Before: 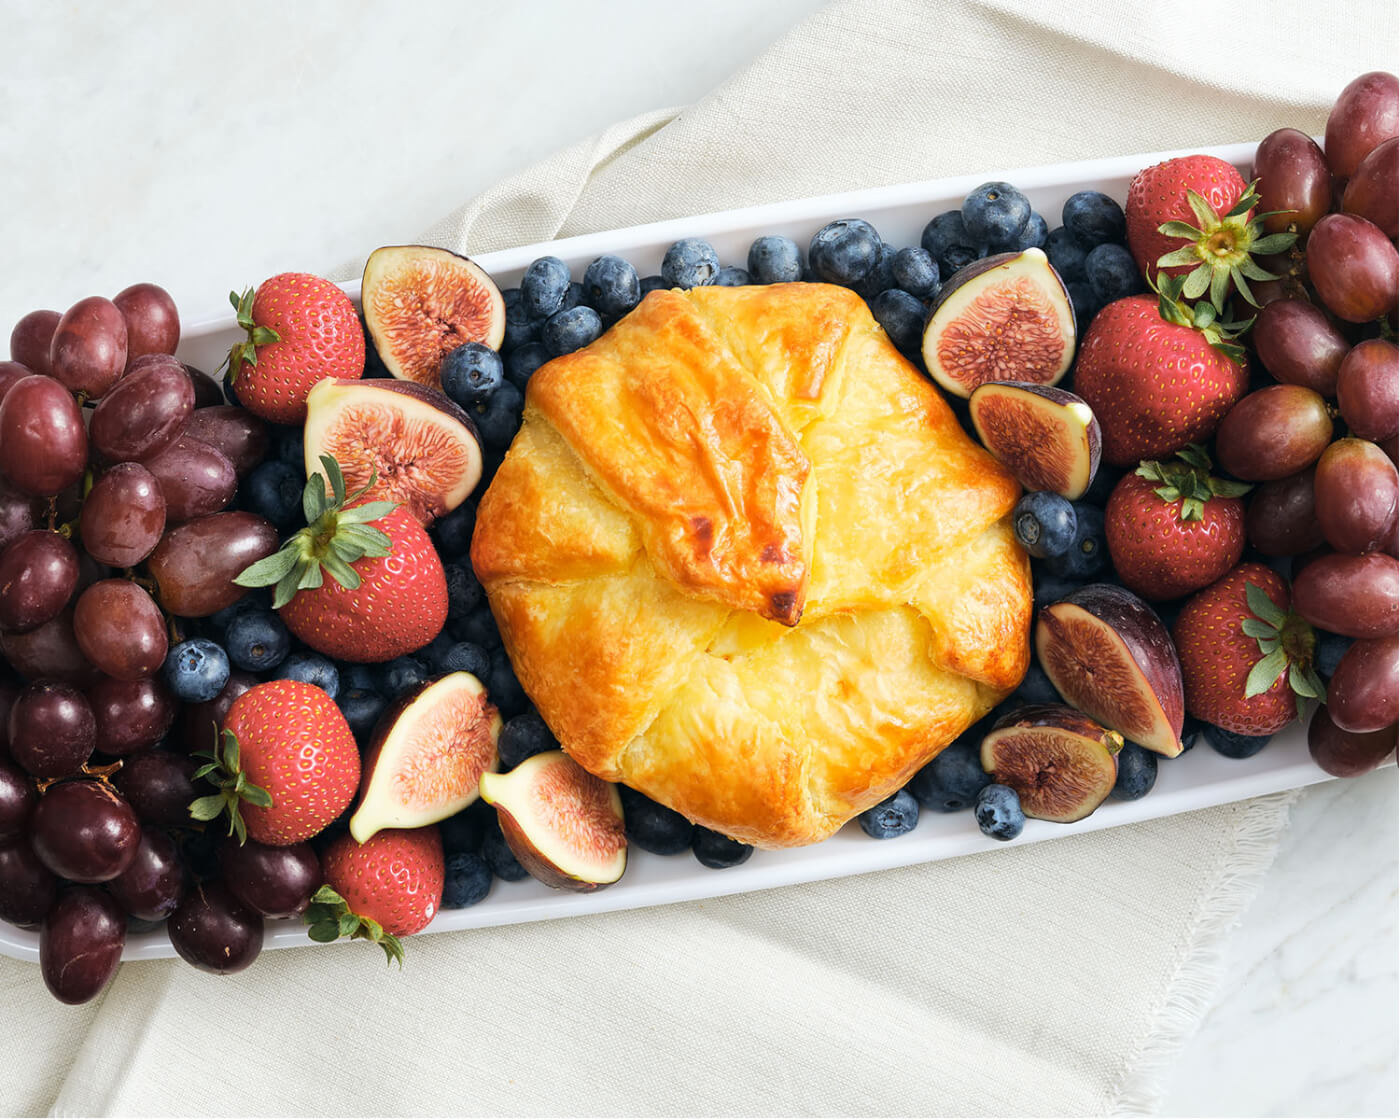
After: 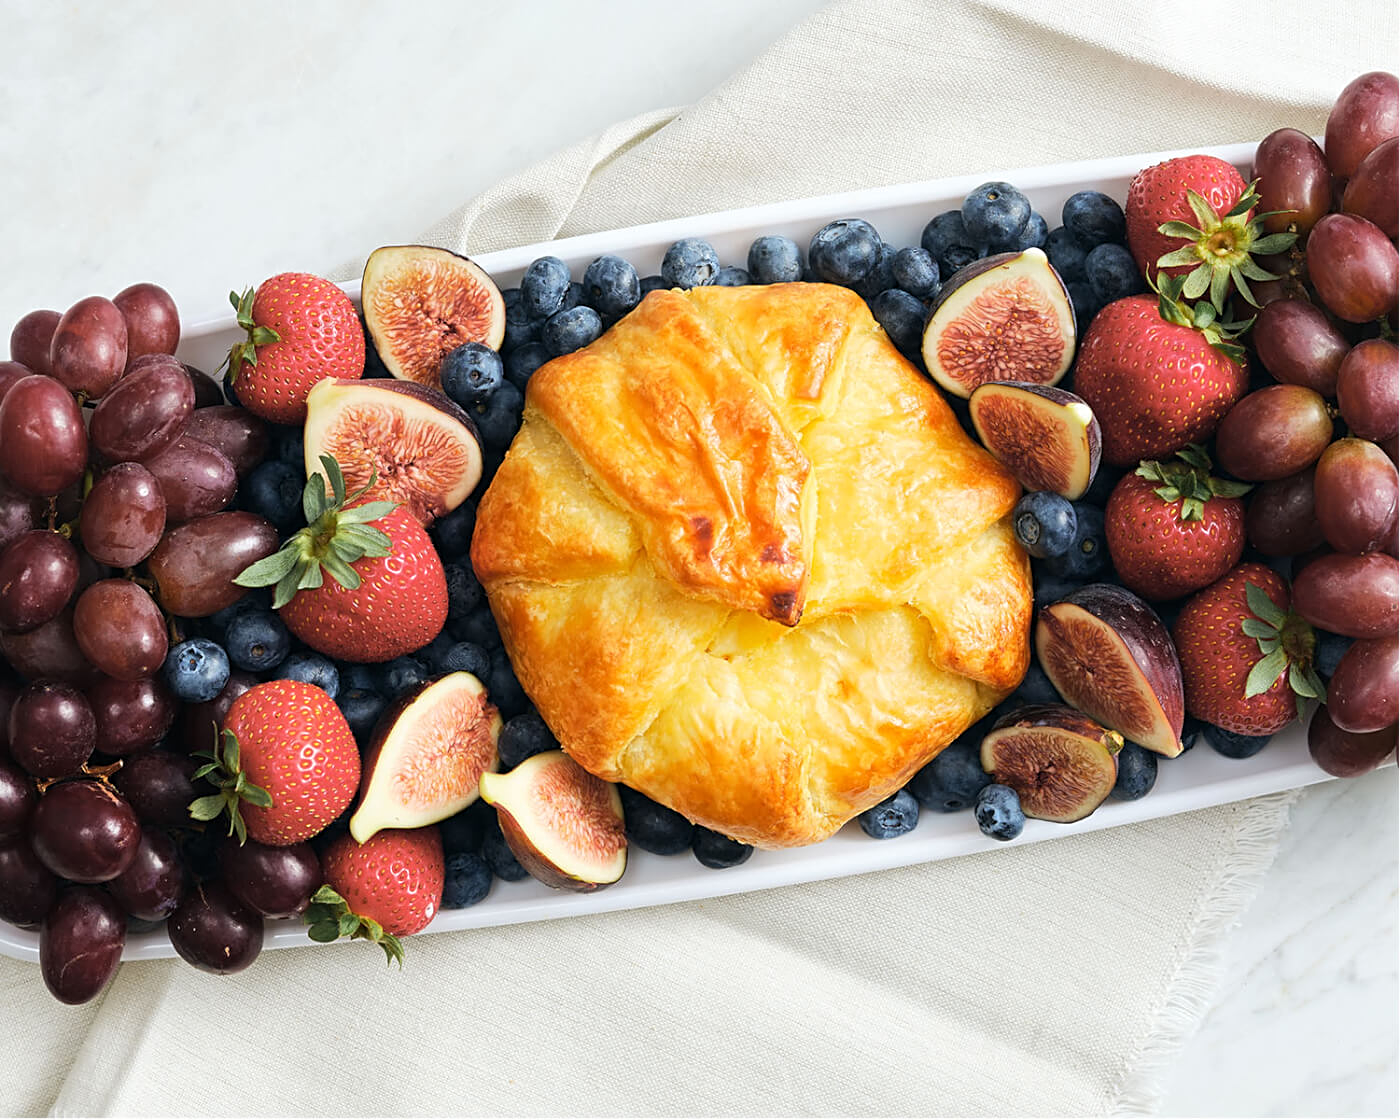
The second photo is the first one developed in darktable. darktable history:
sharpen: radius 2.529, amount 0.323
levels: levels [0, 0.498, 0.996]
